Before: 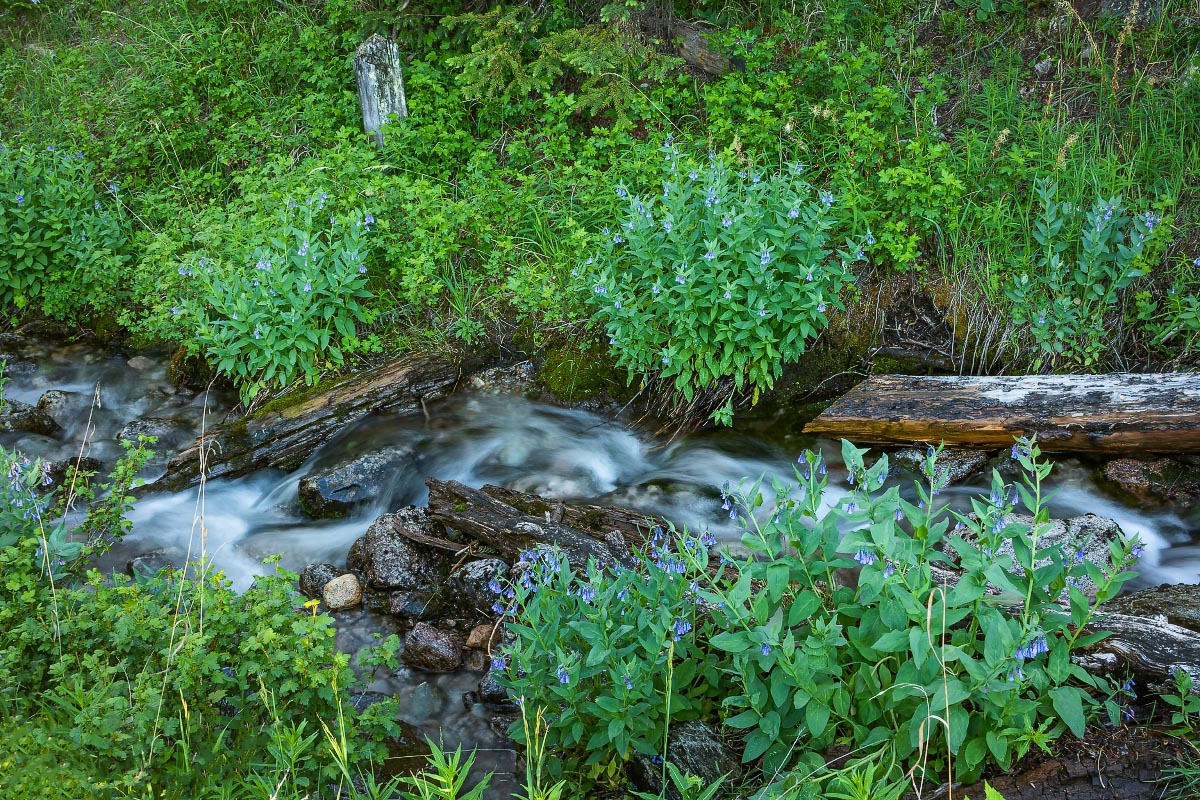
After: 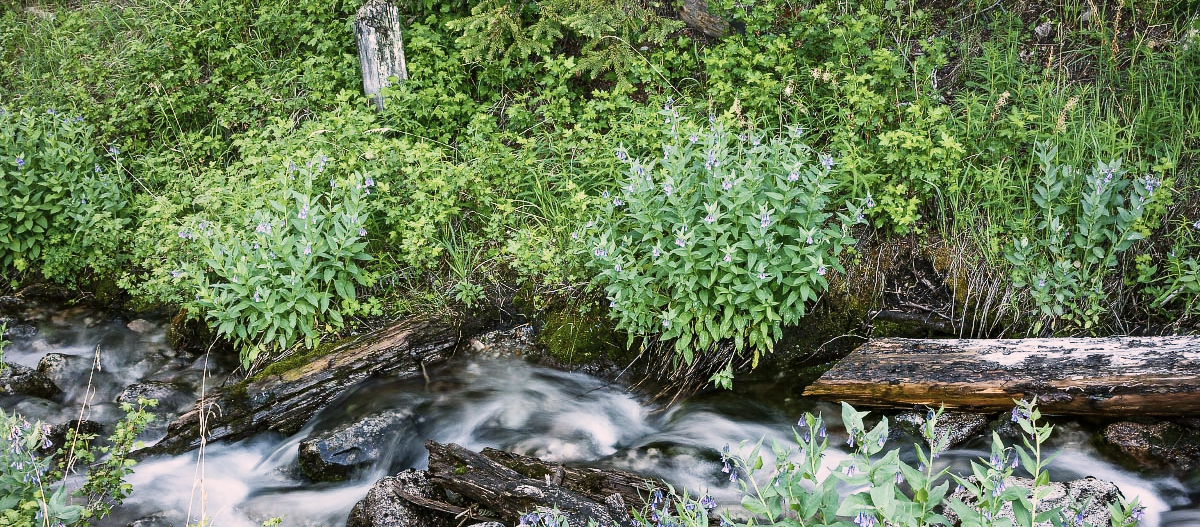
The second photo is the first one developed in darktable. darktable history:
crop and rotate: top 4.721%, bottom 29.281%
contrast brightness saturation: contrast 0.105, saturation -0.354
tone curve: curves: ch0 [(0, 0) (0.131, 0.116) (0.316, 0.345) (0.501, 0.584) (0.629, 0.732) (0.812, 0.888) (1, 0.974)]; ch1 [(0, 0) (0.366, 0.367) (0.475, 0.462) (0.494, 0.496) (0.504, 0.499) (0.553, 0.584) (1, 1)]; ch2 [(0, 0) (0.333, 0.346) (0.375, 0.375) (0.424, 0.43) (0.476, 0.492) (0.502, 0.502) (0.533, 0.556) (0.566, 0.599) (0.614, 0.653) (1, 1)], preserve colors none
color correction: highlights a* 7.74, highlights b* 4.07
